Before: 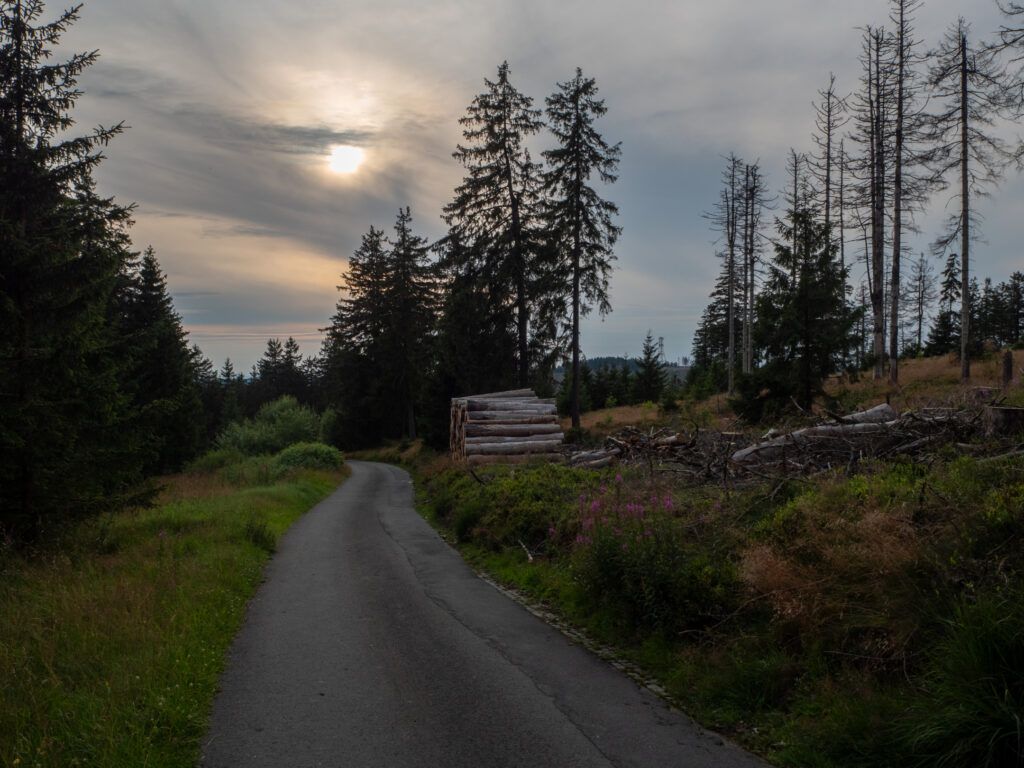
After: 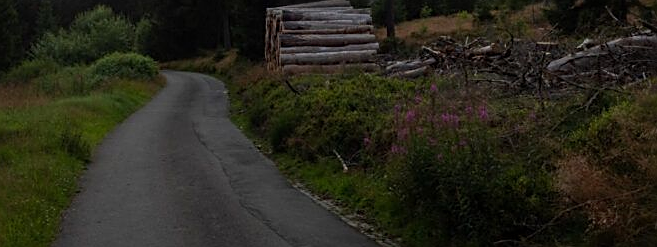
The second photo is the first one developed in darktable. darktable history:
sharpen: on, module defaults
crop: left 18.104%, top 50.899%, right 17.656%, bottom 16.862%
